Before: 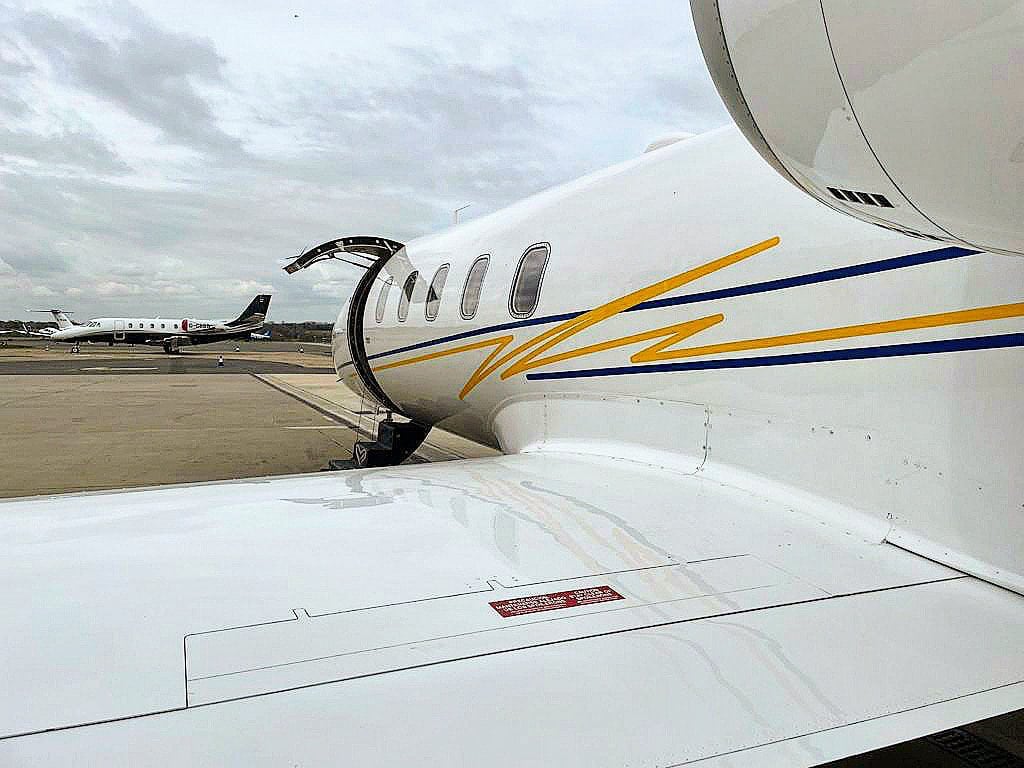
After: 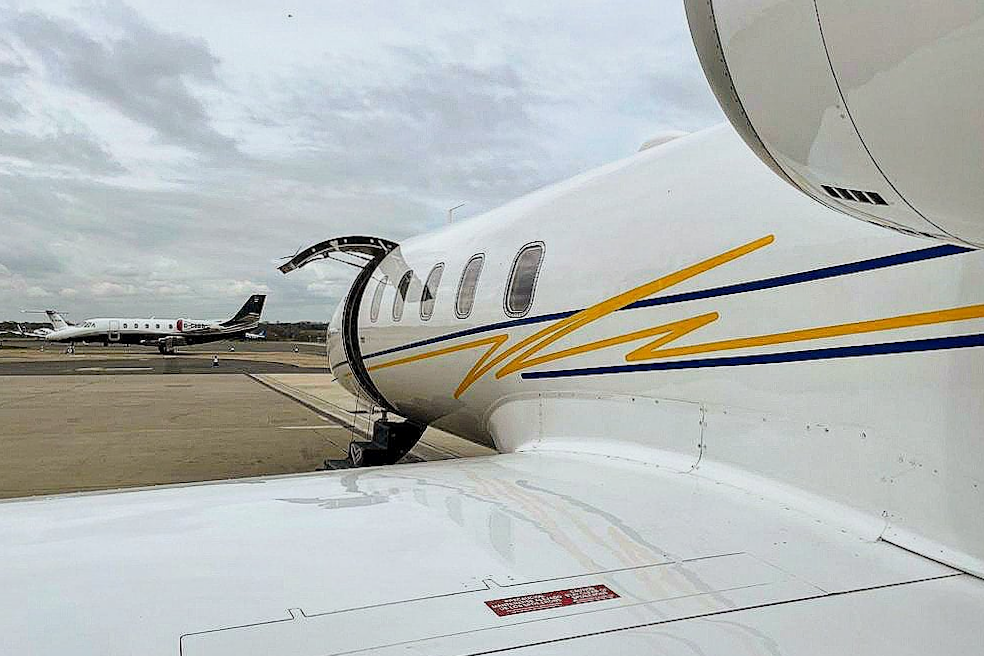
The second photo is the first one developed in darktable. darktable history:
crop and rotate: angle 0.2°, left 0.275%, right 3.127%, bottom 14.18%
exposure: black level correction 0.001, exposure -0.2 EV, compensate highlight preservation false
